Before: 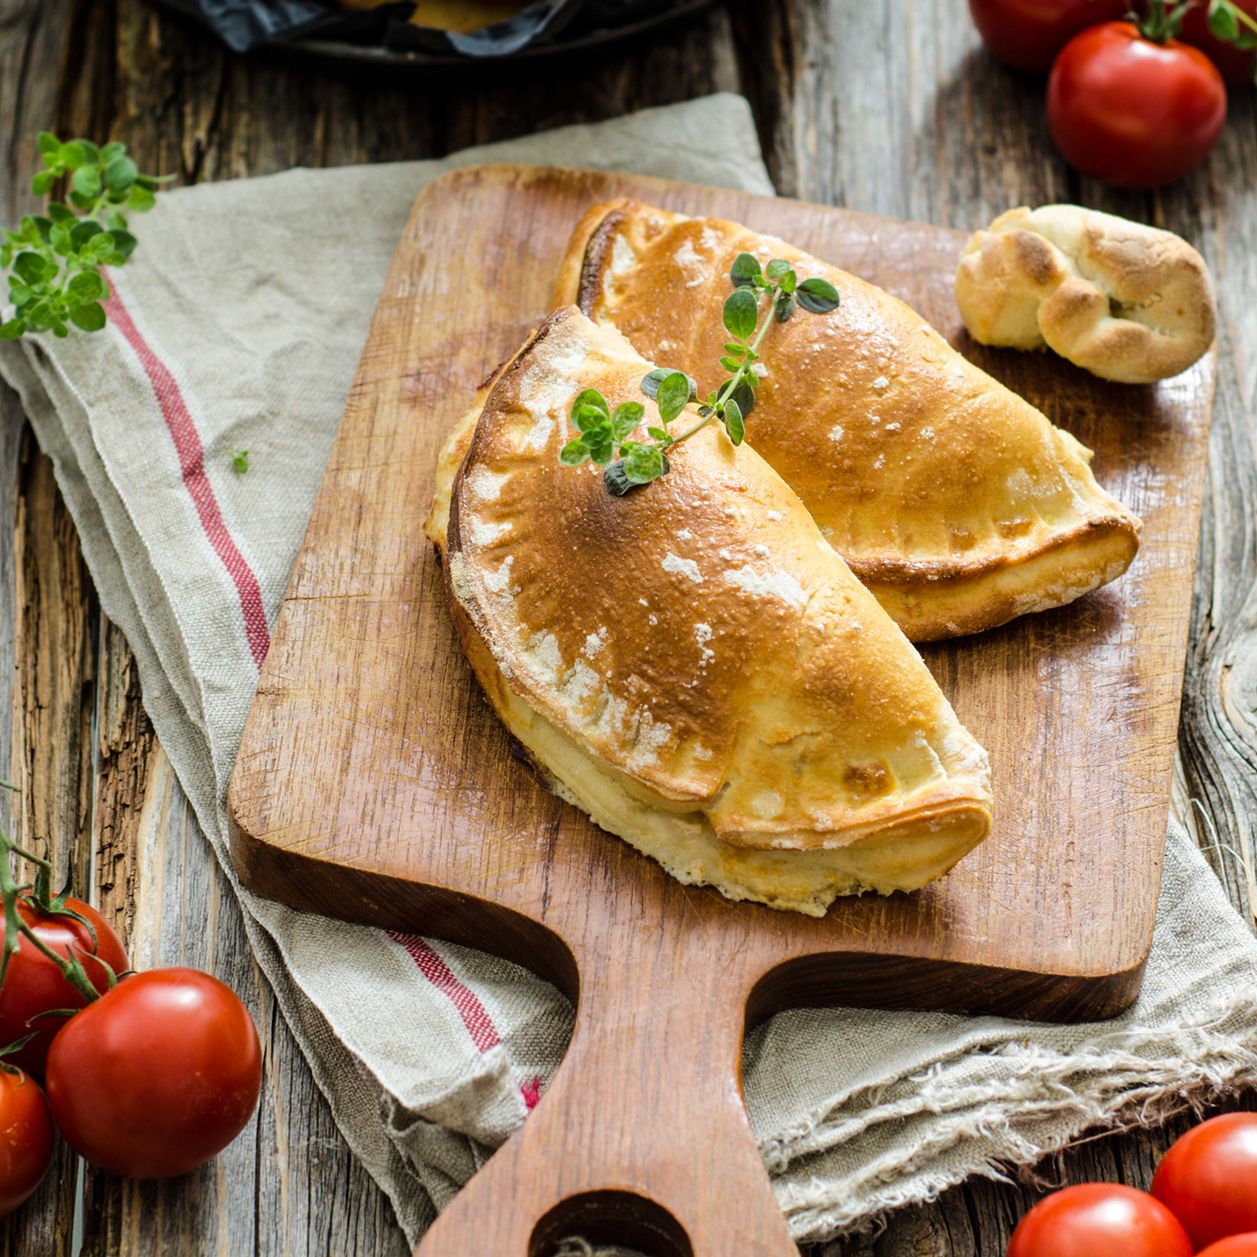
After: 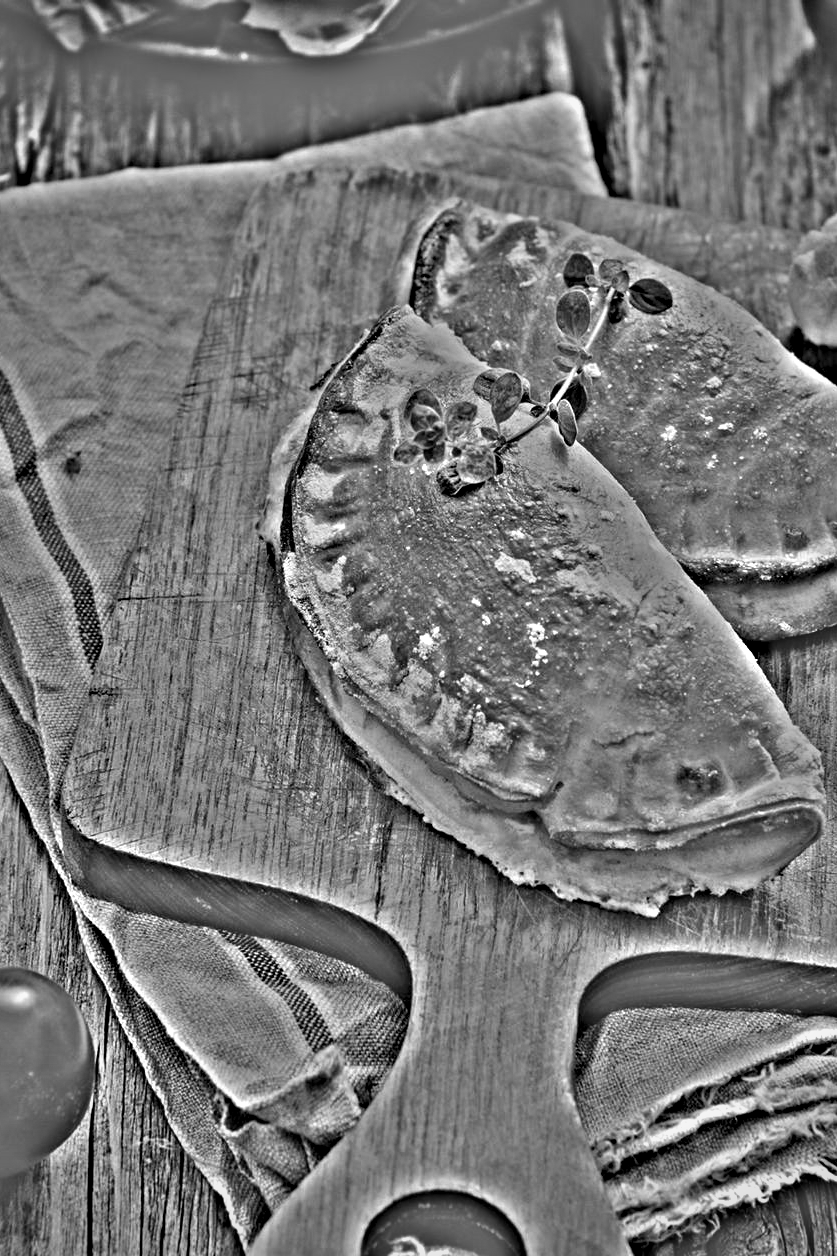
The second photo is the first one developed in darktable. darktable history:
crop and rotate: left 13.342%, right 19.991%
vignetting: unbound false
highpass: on, module defaults
color balance: input saturation 100.43%, contrast fulcrum 14.22%, output saturation 70.41%
